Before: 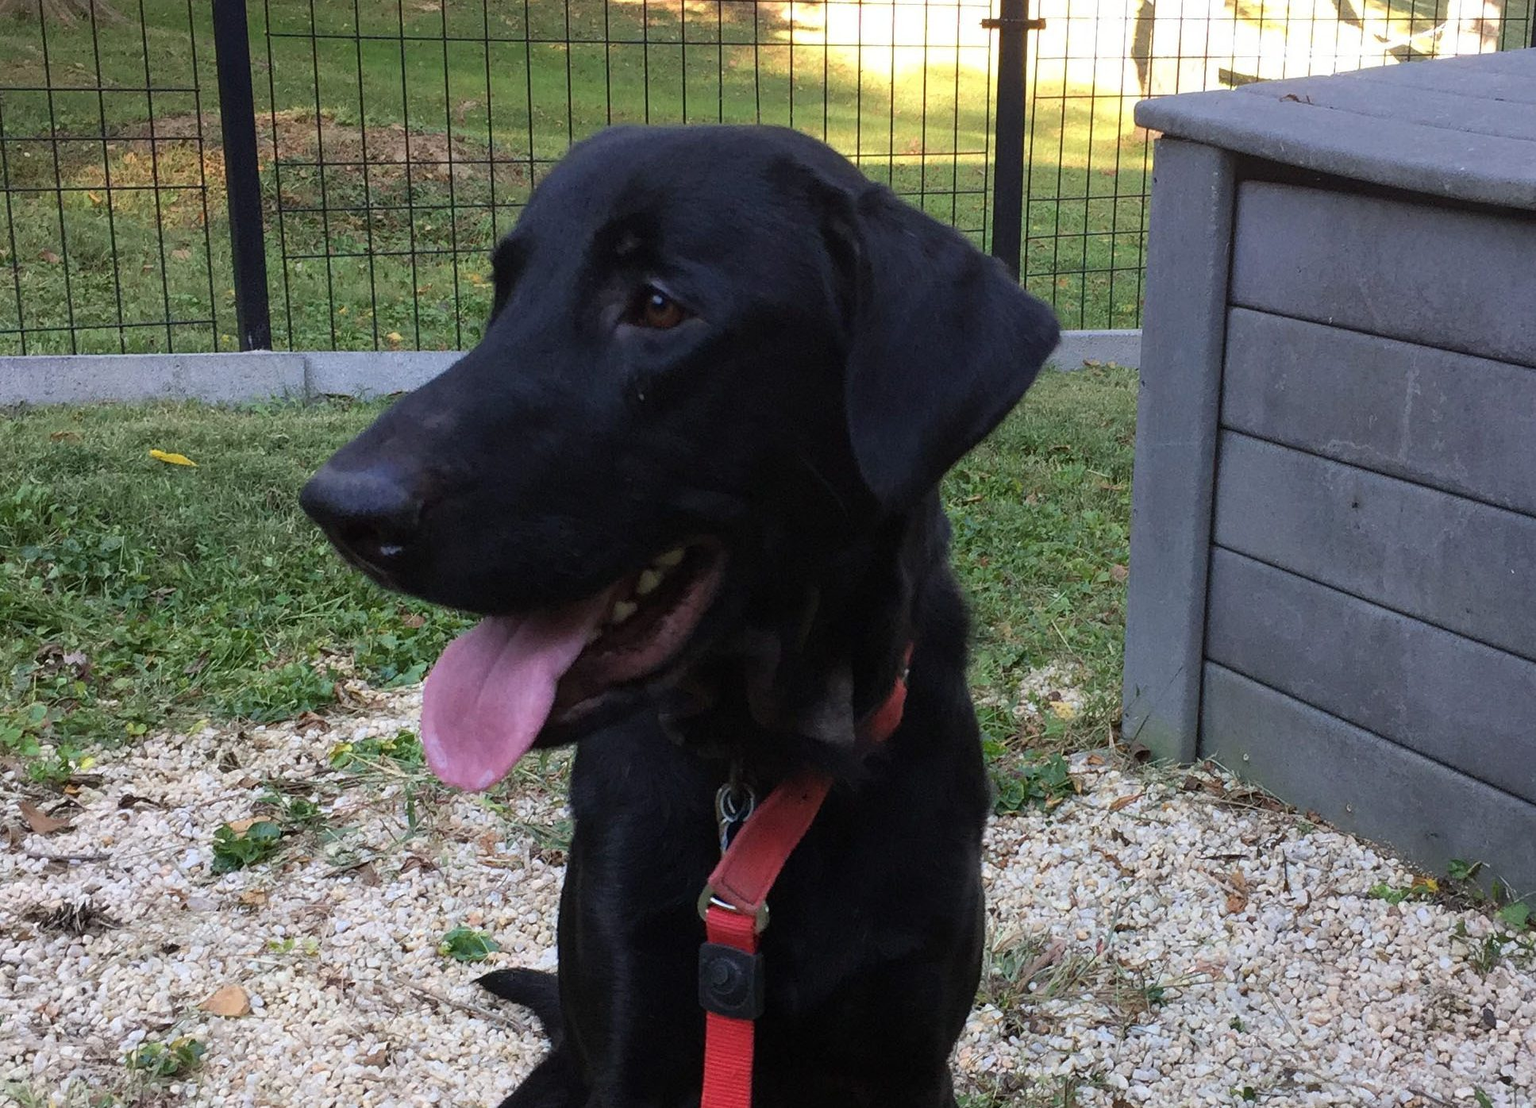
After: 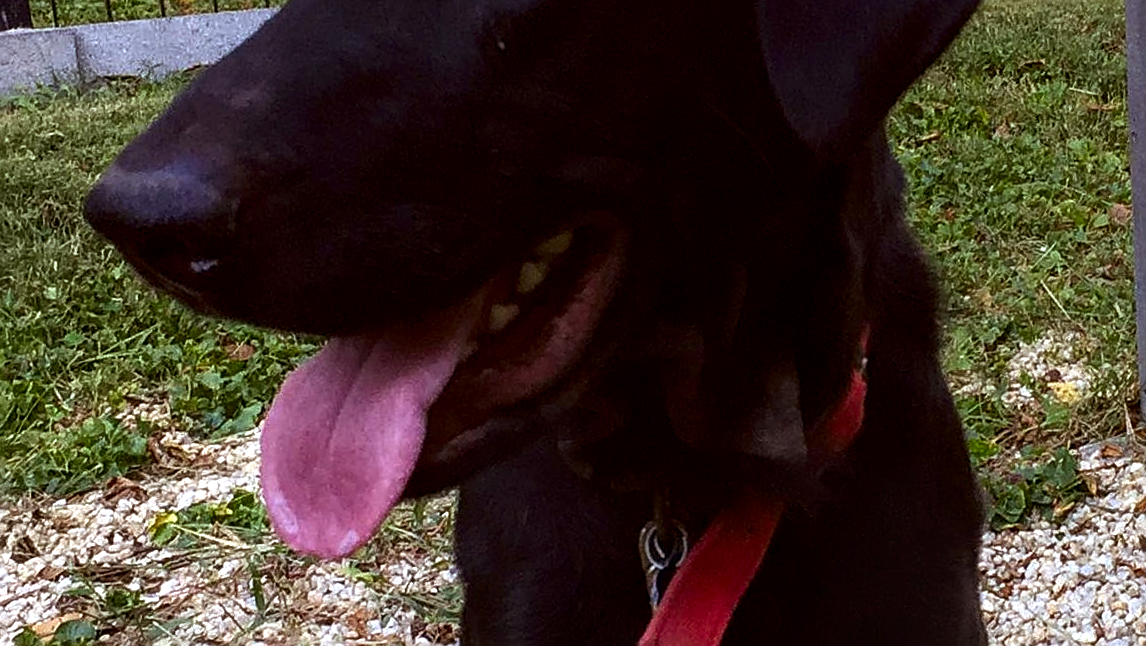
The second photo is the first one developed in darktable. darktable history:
crop: left 13.312%, top 31.28%, right 24.627%, bottom 15.582%
exposure: black level correction 0, exposure 0.5 EV, compensate exposure bias true, compensate highlight preservation false
sharpen: on, module defaults
rgb levels: mode RGB, independent channels, levels [[0, 0.5, 1], [0, 0.521, 1], [0, 0.536, 1]]
rotate and perspective: rotation -5°, crop left 0.05, crop right 0.952, crop top 0.11, crop bottom 0.89
contrast brightness saturation: brightness -0.2, saturation 0.08
local contrast: on, module defaults
white balance: emerald 1
